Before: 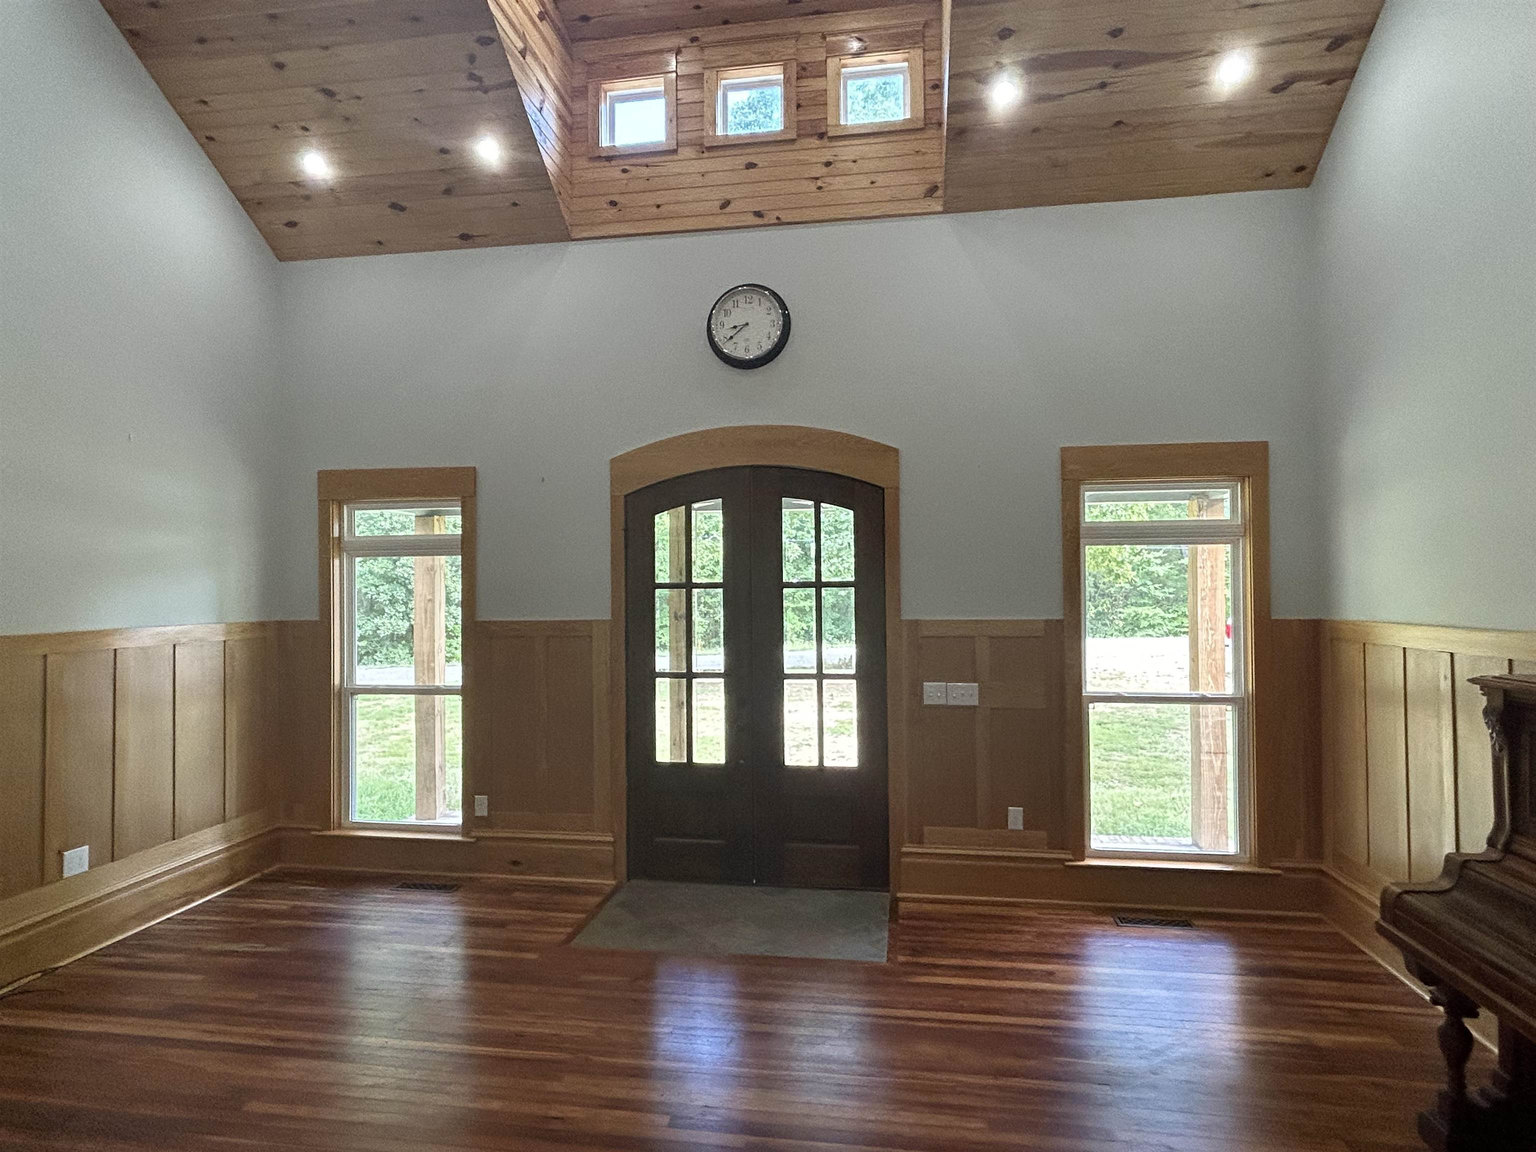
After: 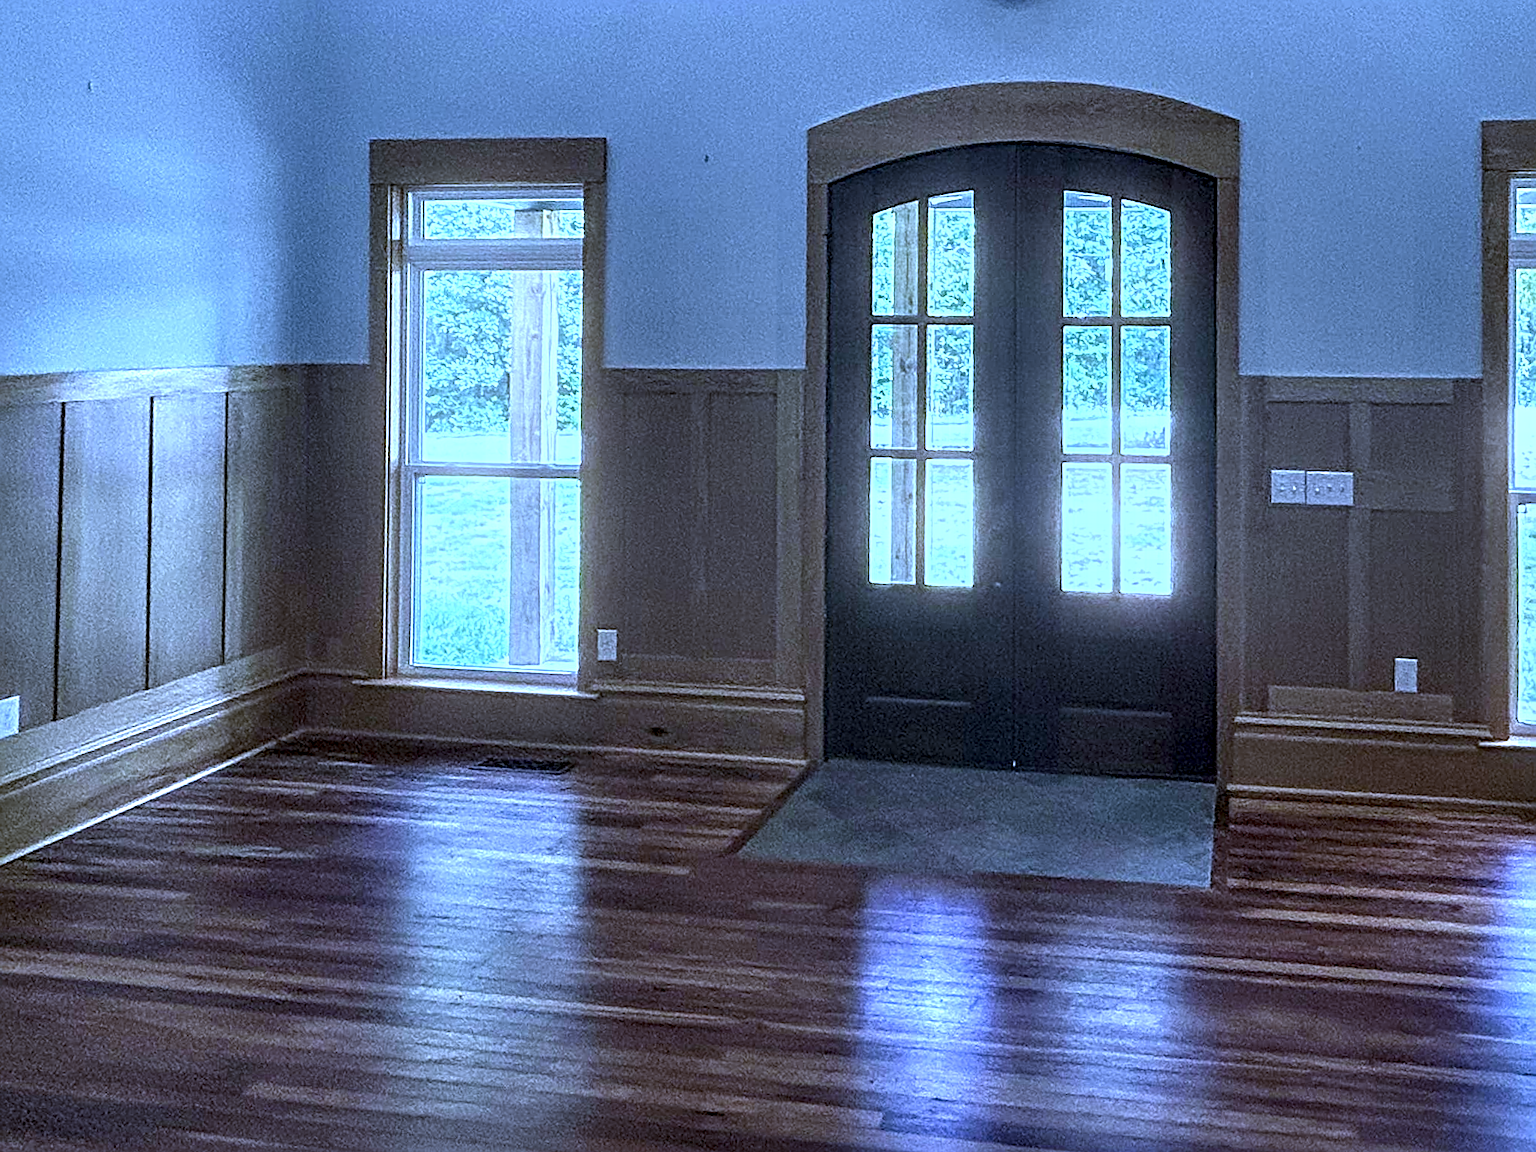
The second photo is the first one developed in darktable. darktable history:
white balance: red 0.766, blue 1.537
exposure: compensate highlight preservation false
sharpen: radius 2.584, amount 0.688
crop and rotate: angle -0.82°, left 3.85%, top 31.828%, right 27.992%
bloom: size 9%, threshold 100%, strength 7%
local contrast: on, module defaults
contrast equalizer: y [[0.601, 0.6, 0.598, 0.598, 0.6, 0.601], [0.5 ×6], [0.5 ×6], [0 ×6], [0 ×6]]
